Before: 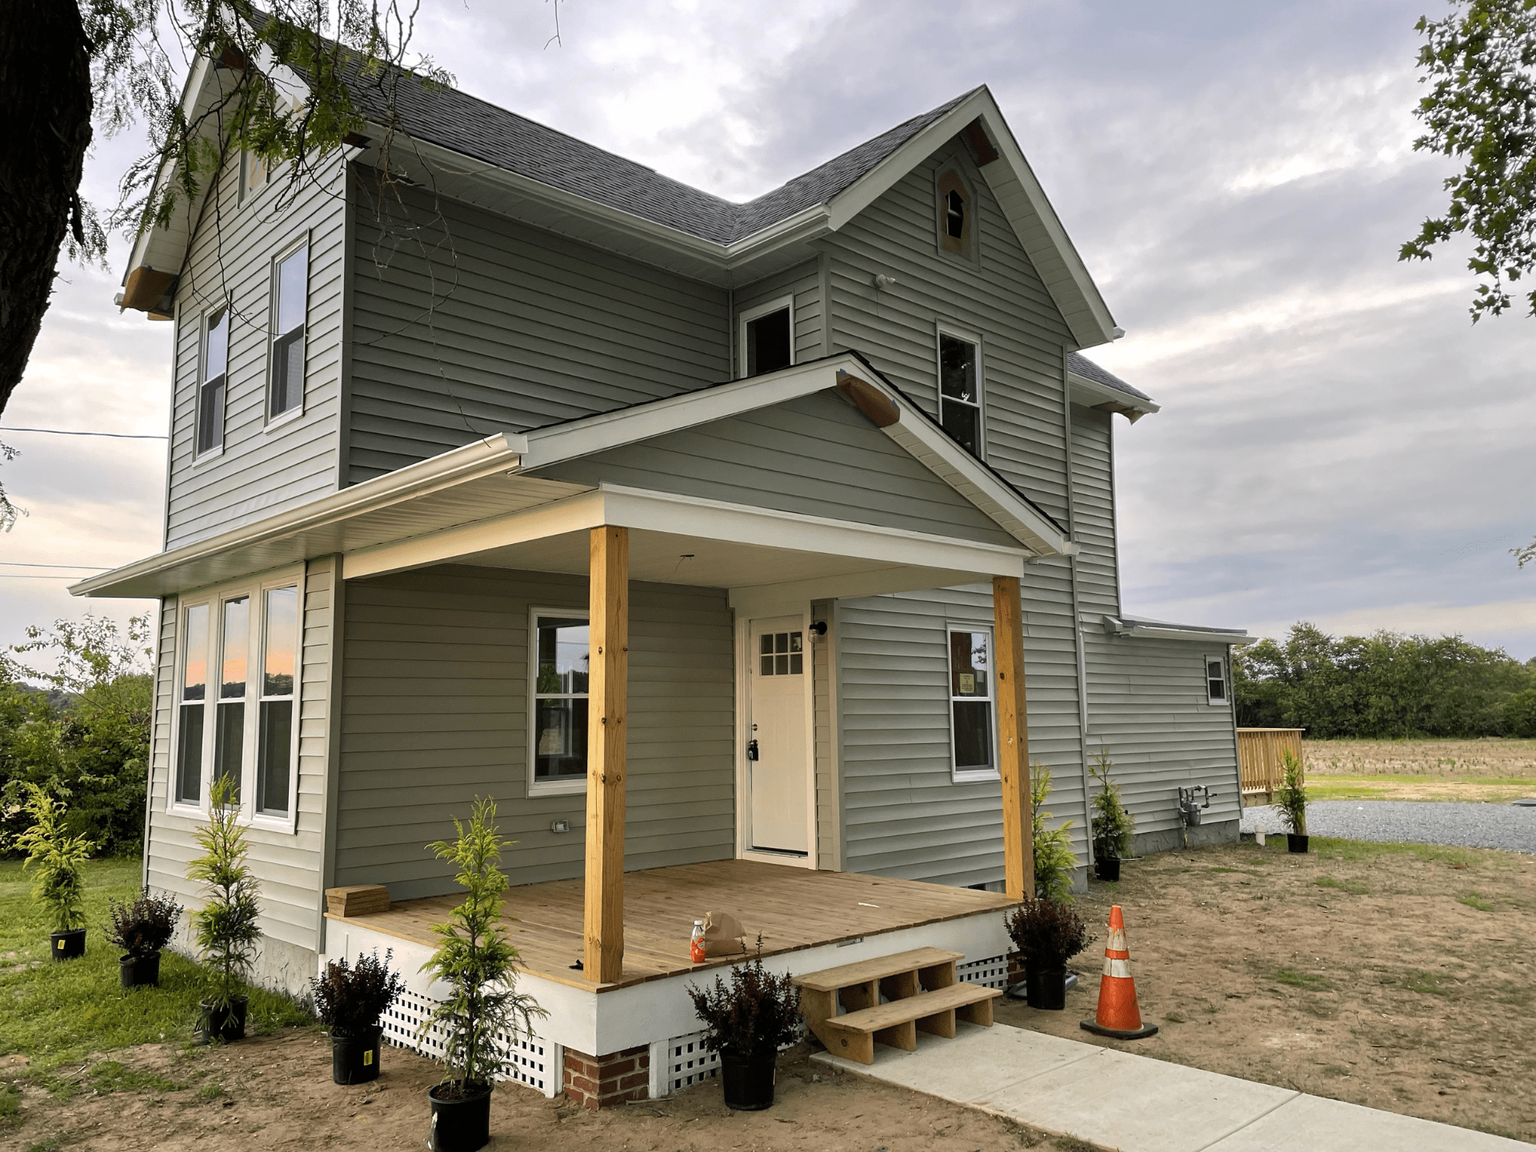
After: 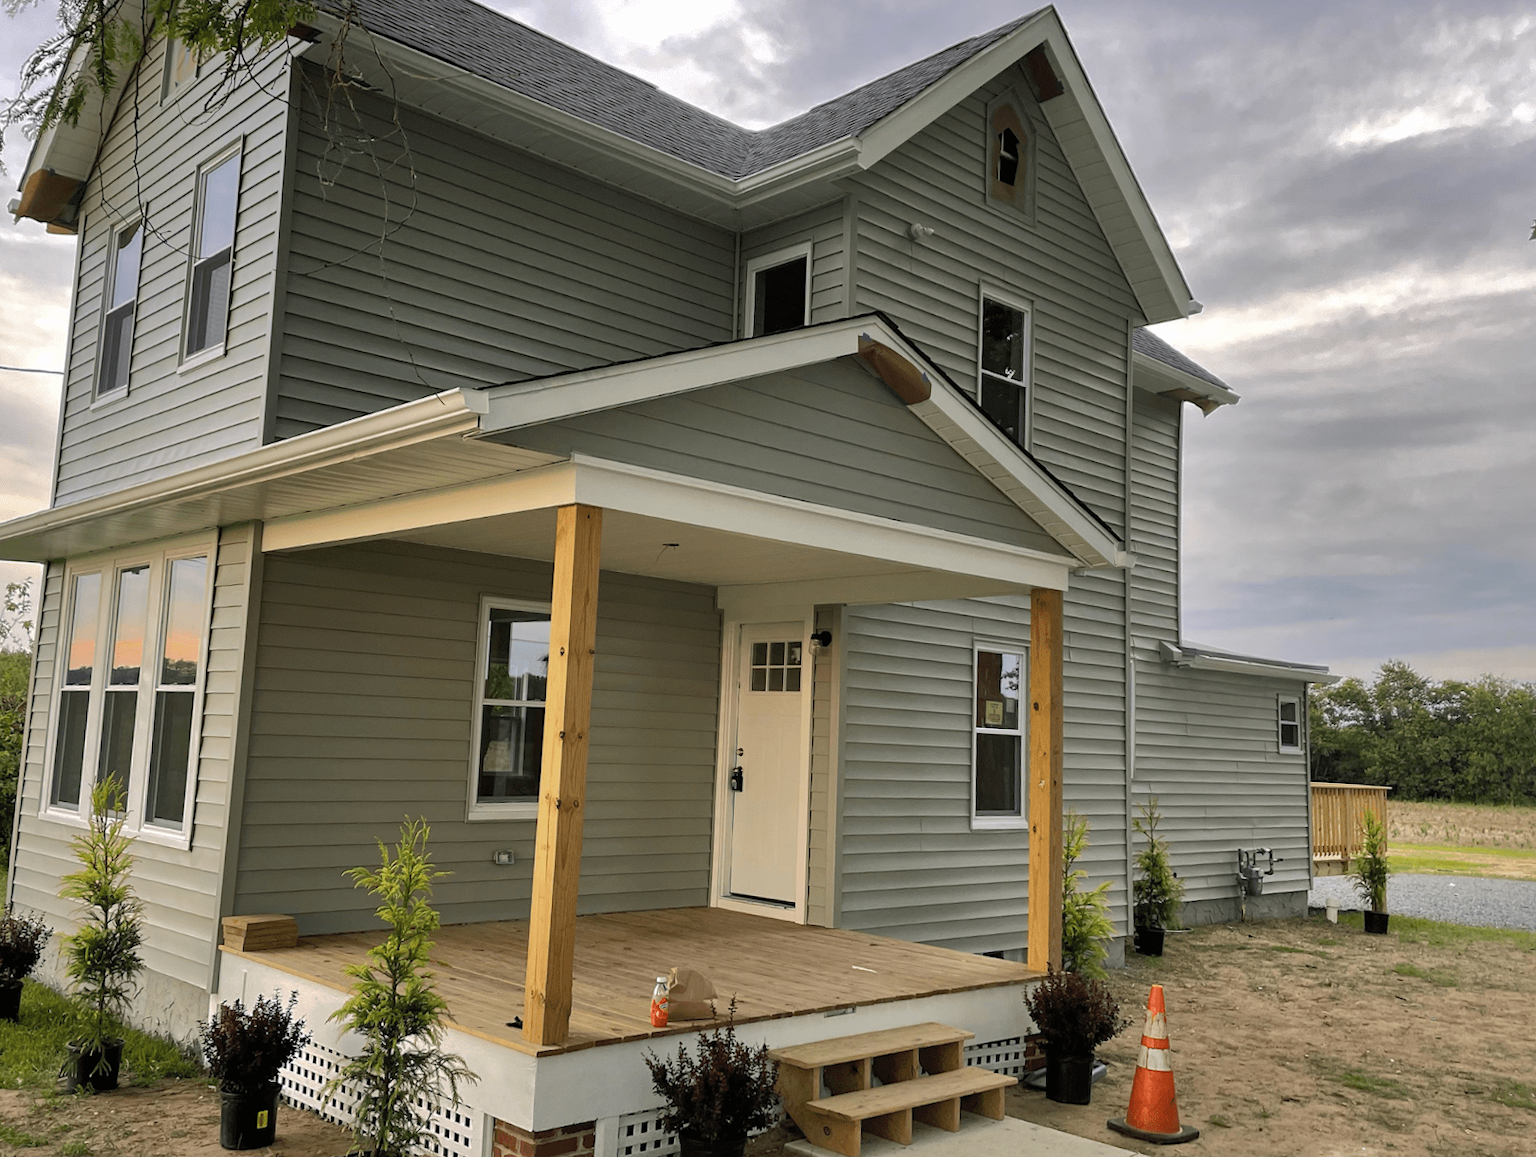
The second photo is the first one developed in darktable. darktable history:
crop and rotate: angle -2.95°, left 5.159%, top 5.176%, right 4.757%, bottom 4.266%
shadows and highlights: shadows 40.29, highlights -59.86
